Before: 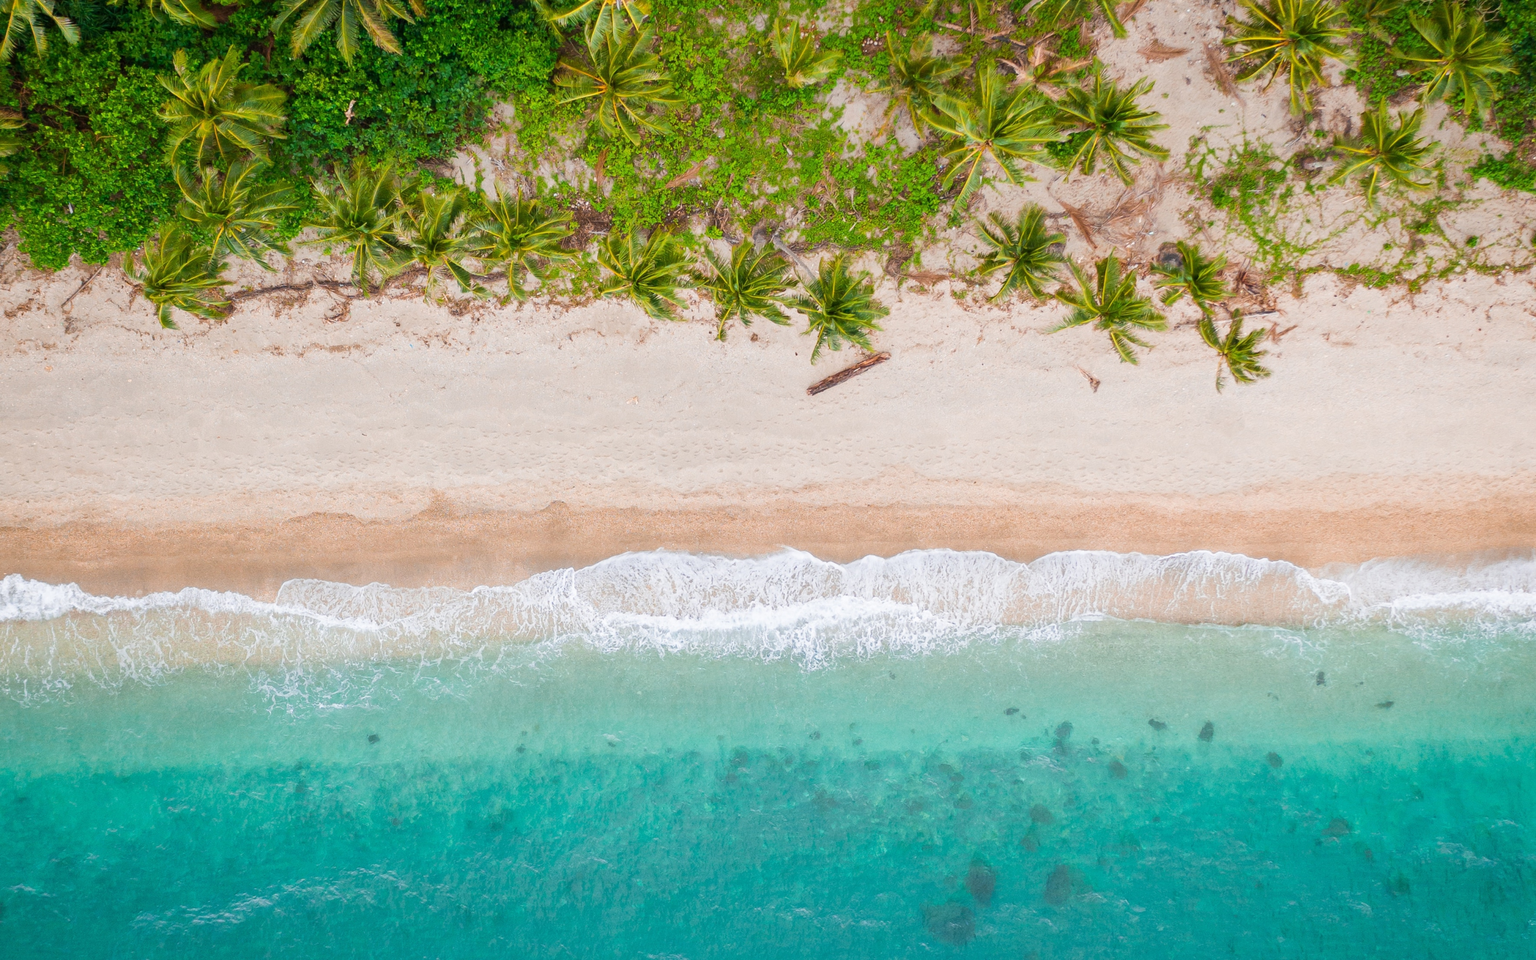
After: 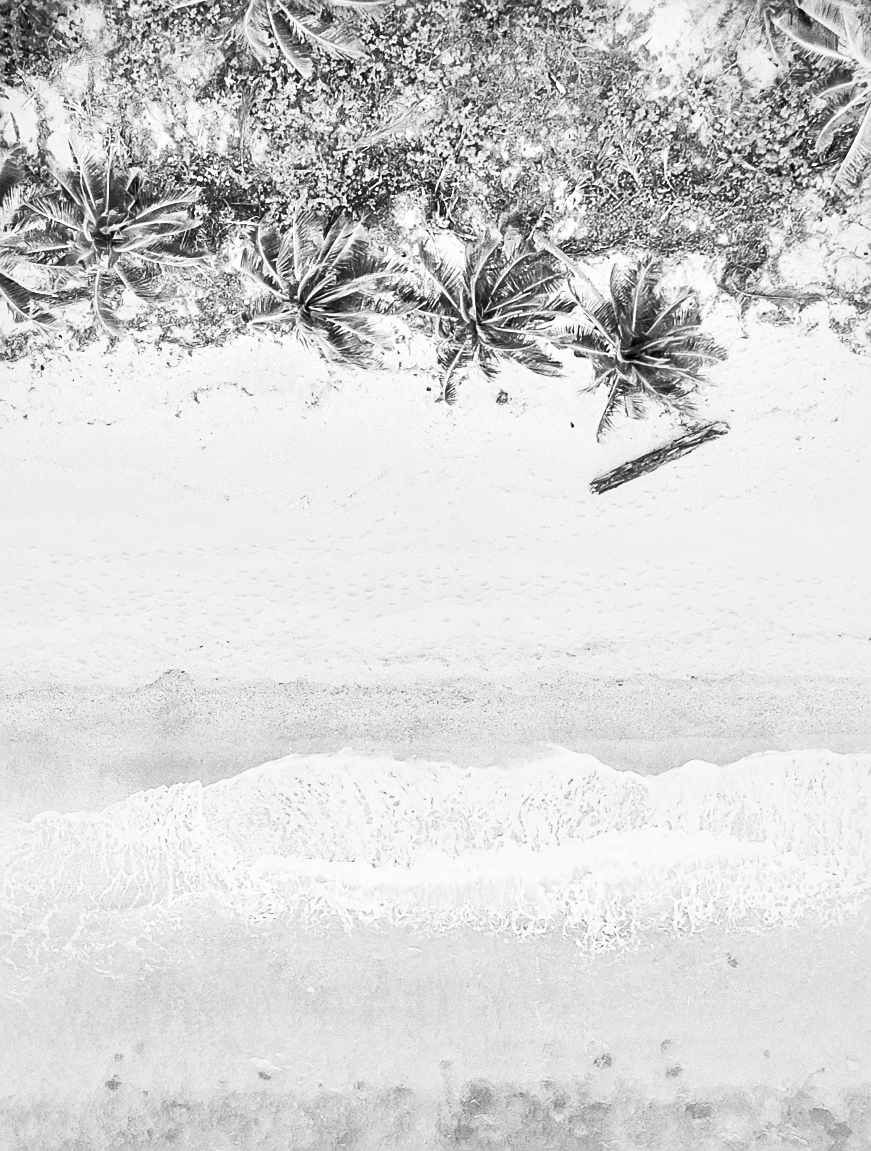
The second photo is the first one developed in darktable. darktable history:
exposure: black level correction 0.007, compensate highlight preservation false
contrast brightness saturation: contrast 0.541, brightness 0.468, saturation -0.993
crop and rotate: left 29.494%, top 10.341%, right 36.482%, bottom 17.721%
sharpen: on, module defaults
local contrast: mode bilateral grid, contrast 100, coarseness 99, detail 165%, midtone range 0.2
velvia: on, module defaults
shadows and highlights: shadows 25.83, white point adjustment -2.99, highlights -30.16
color balance rgb: shadows lift › chroma 11.897%, shadows lift › hue 130.59°, global offset › luminance -0.338%, global offset › chroma 0.111%, global offset › hue 163.42°, perceptual saturation grading › global saturation 20%, perceptual saturation grading › highlights -25.818%, perceptual saturation grading › shadows 24.93%, global vibrance 59.215%
